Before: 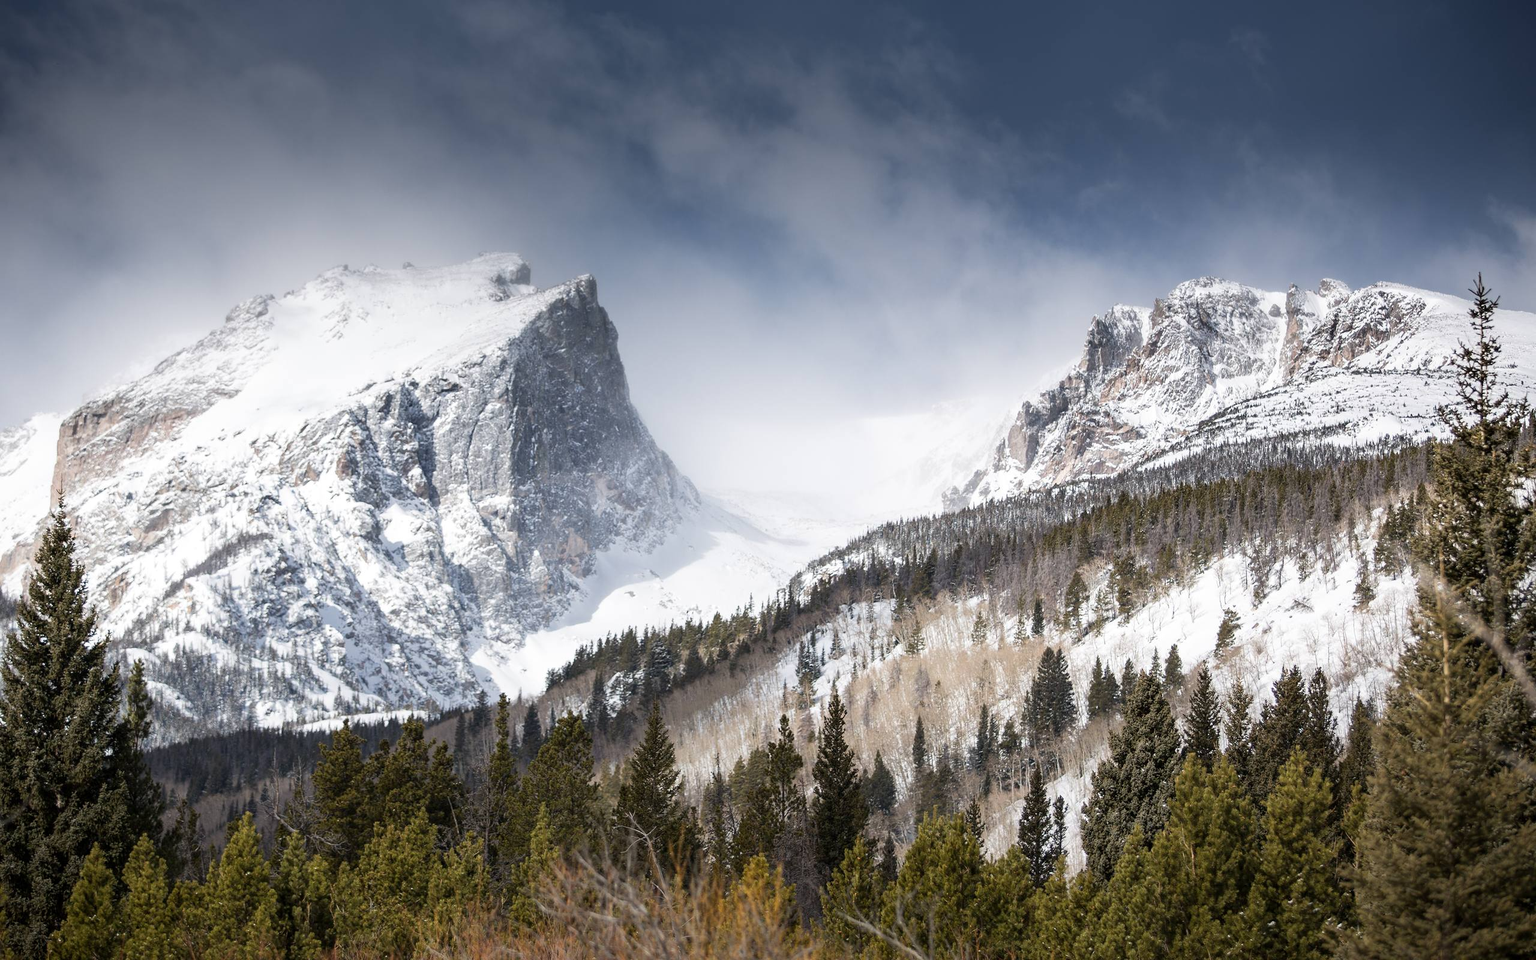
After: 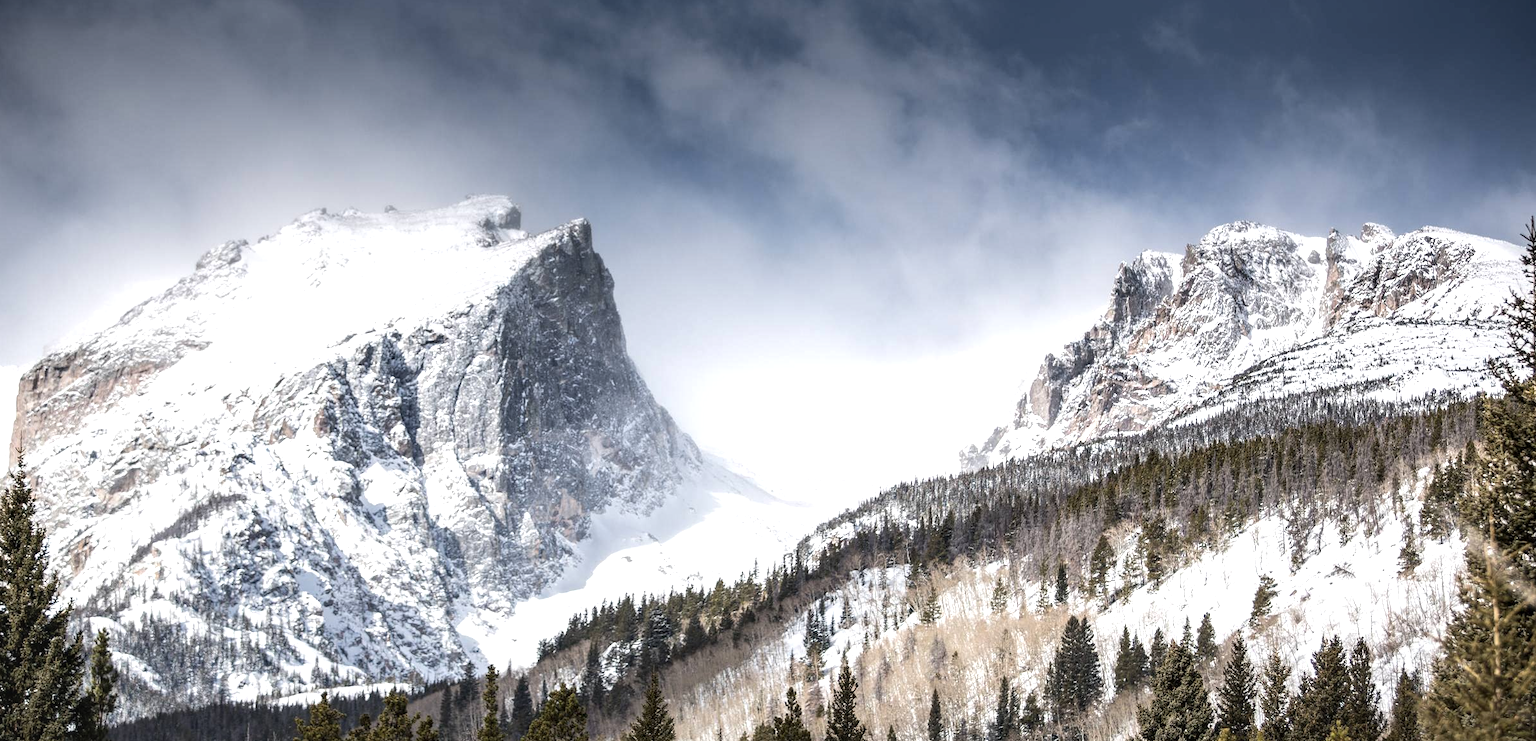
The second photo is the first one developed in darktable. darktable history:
local contrast: on, module defaults
tone equalizer: -8 EV -0.417 EV, -7 EV -0.389 EV, -6 EV -0.333 EV, -5 EV -0.222 EV, -3 EV 0.222 EV, -2 EV 0.333 EV, -1 EV 0.389 EV, +0 EV 0.417 EV, edges refinement/feathering 500, mask exposure compensation -1.57 EV, preserve details no
crop: left 2.737%, top 7.287%, right 3.421%, bottom 20.179%
